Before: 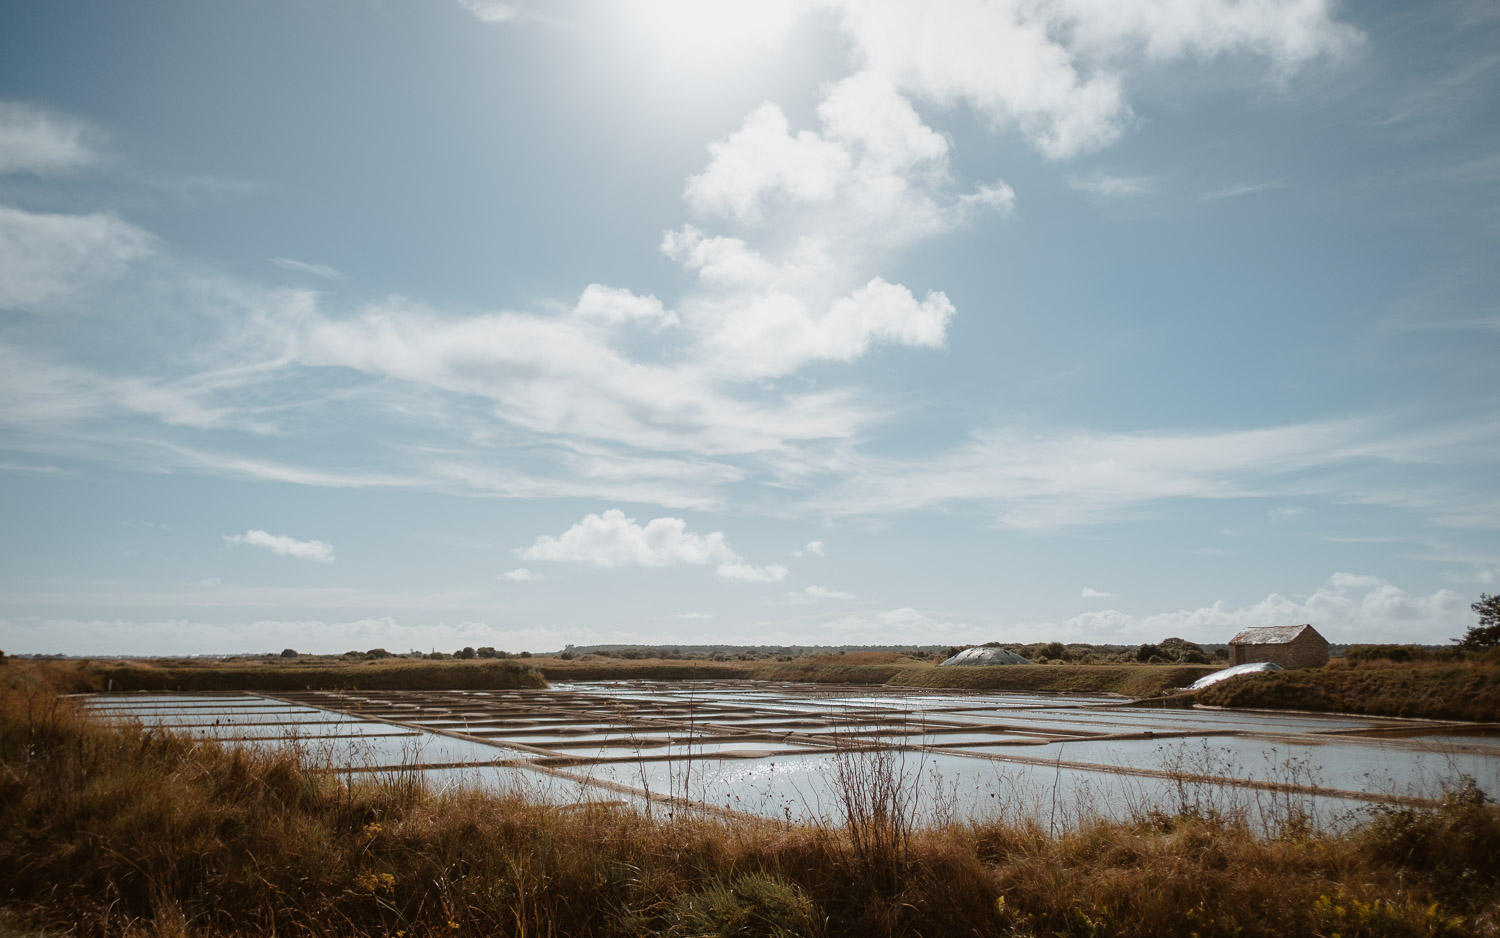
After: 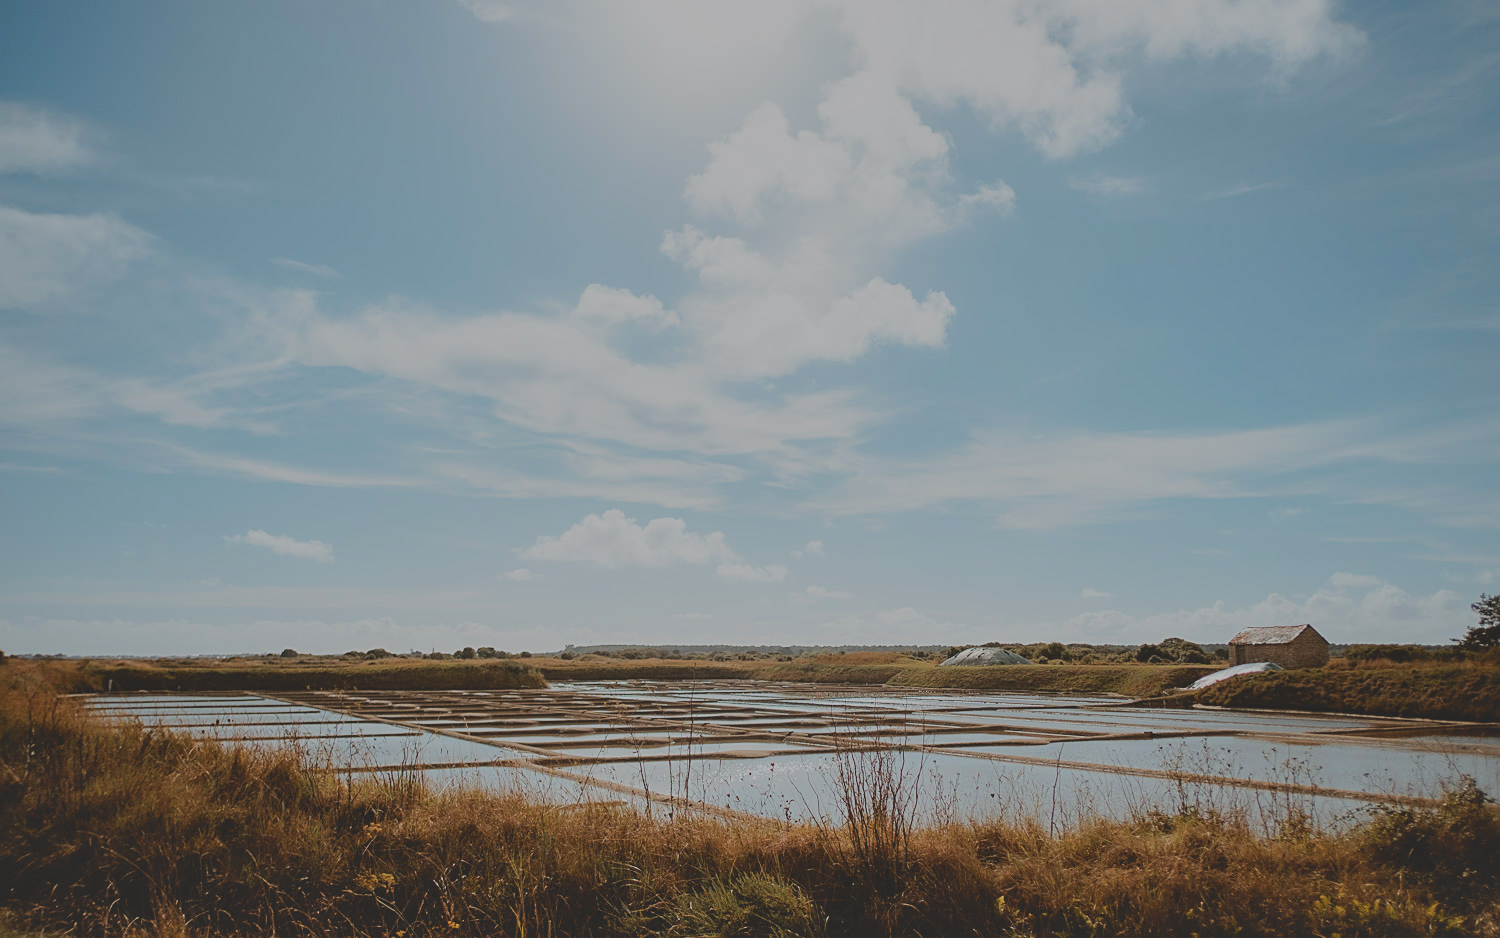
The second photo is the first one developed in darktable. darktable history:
shadows and highlights: shadows 37.27, highlights -28.18, soften with gaussian
velvia: strength 29%
sharpen: on, module defaults
filmic rgb: black relative exposure -7.65 EV, white relative exposure 4.56 EV, hardness 3.61
contrast brightness saturation: contrast -0.28
